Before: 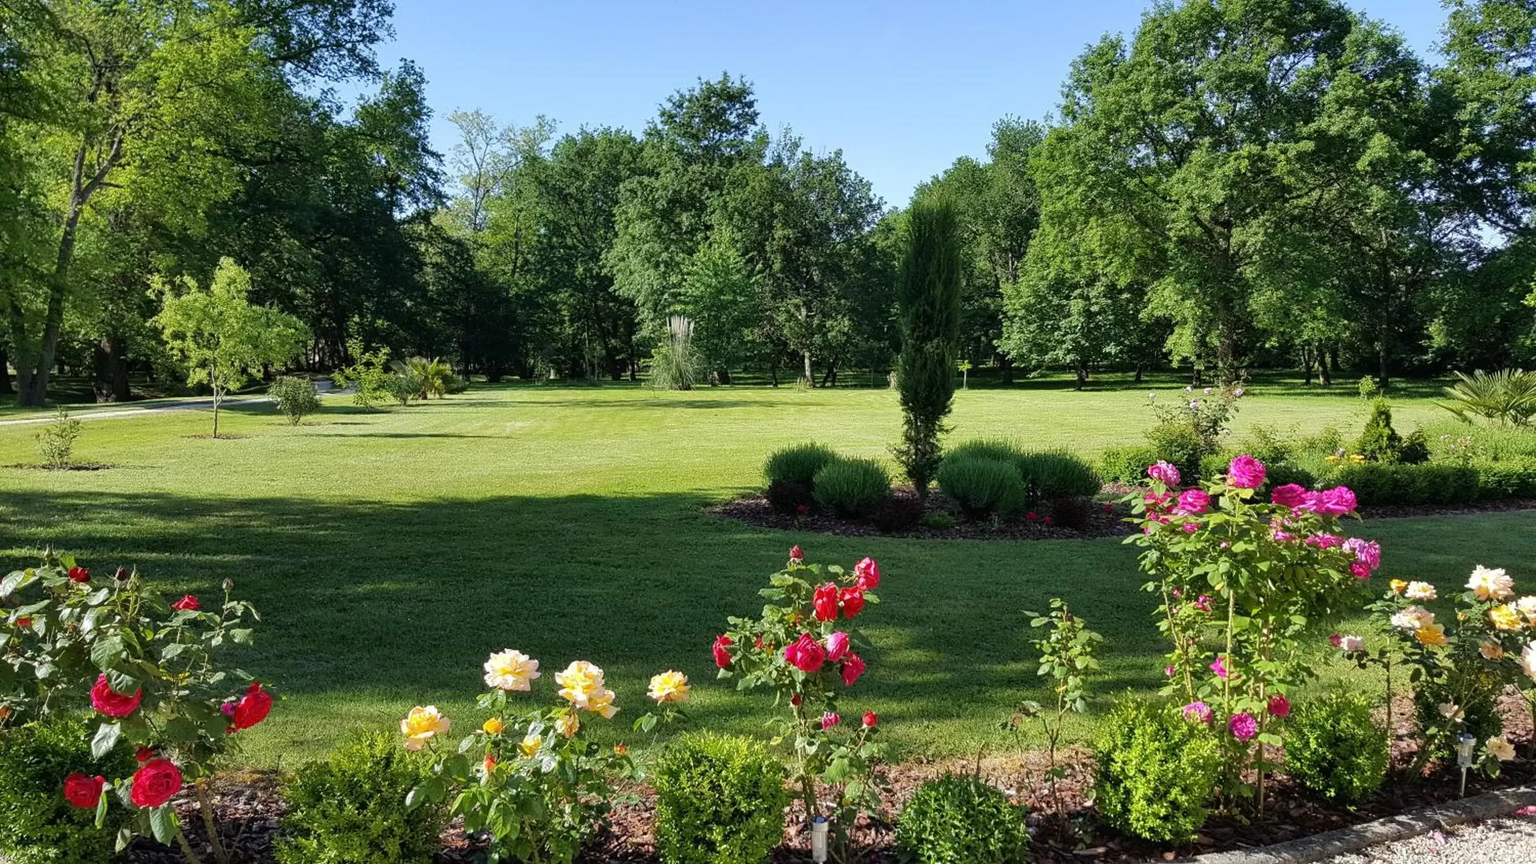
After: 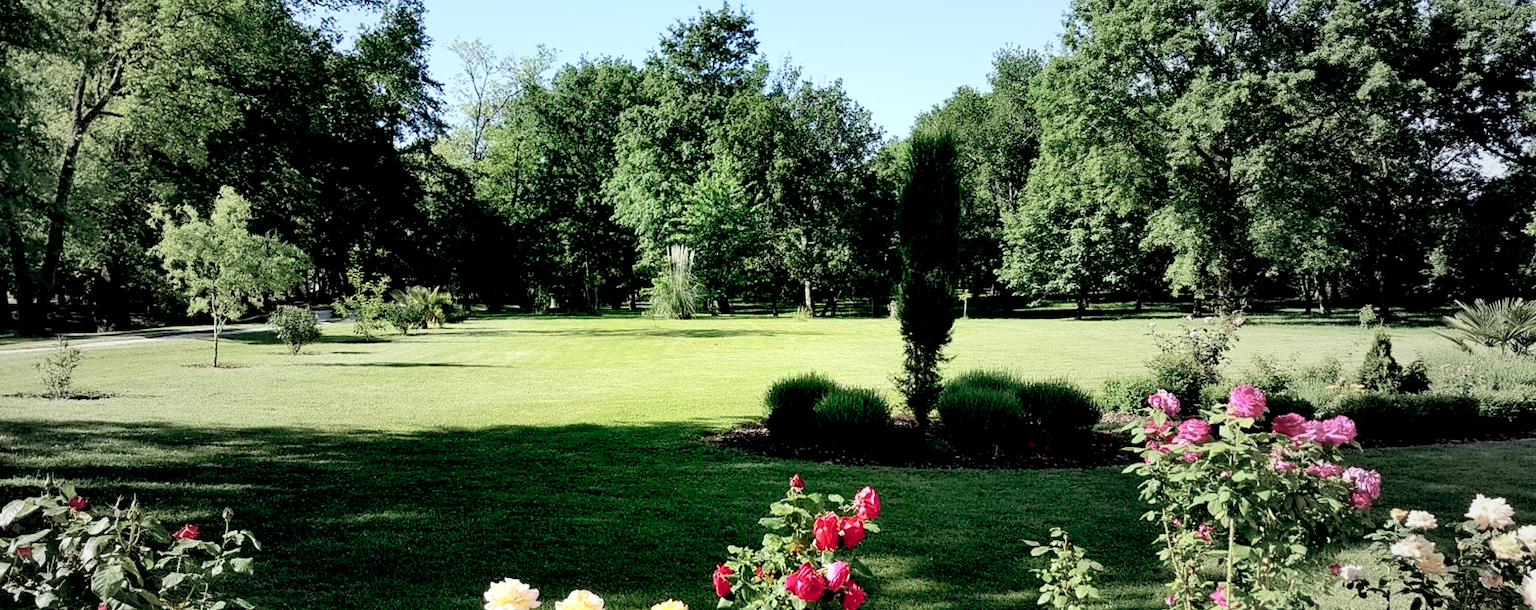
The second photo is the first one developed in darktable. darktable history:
crop and rotate: top 8.293%, bottom 20.996%
exposure: black level correction 0.031, exposure 0.304 EV, compensate highlight preservation false
vignetting: fall-off start 18.21%, fall-off radius 137.95%, brightness -0.207, center (-0.078, 0.066), width/height ratio 0.62, shape 0.59
color balance: input saturation 100.43%, contrast fulcrum 14.22%, output saturation 70.41%
contrast brightness saturation: contrast 0.2, brightness 0.16, saturation 0.22
